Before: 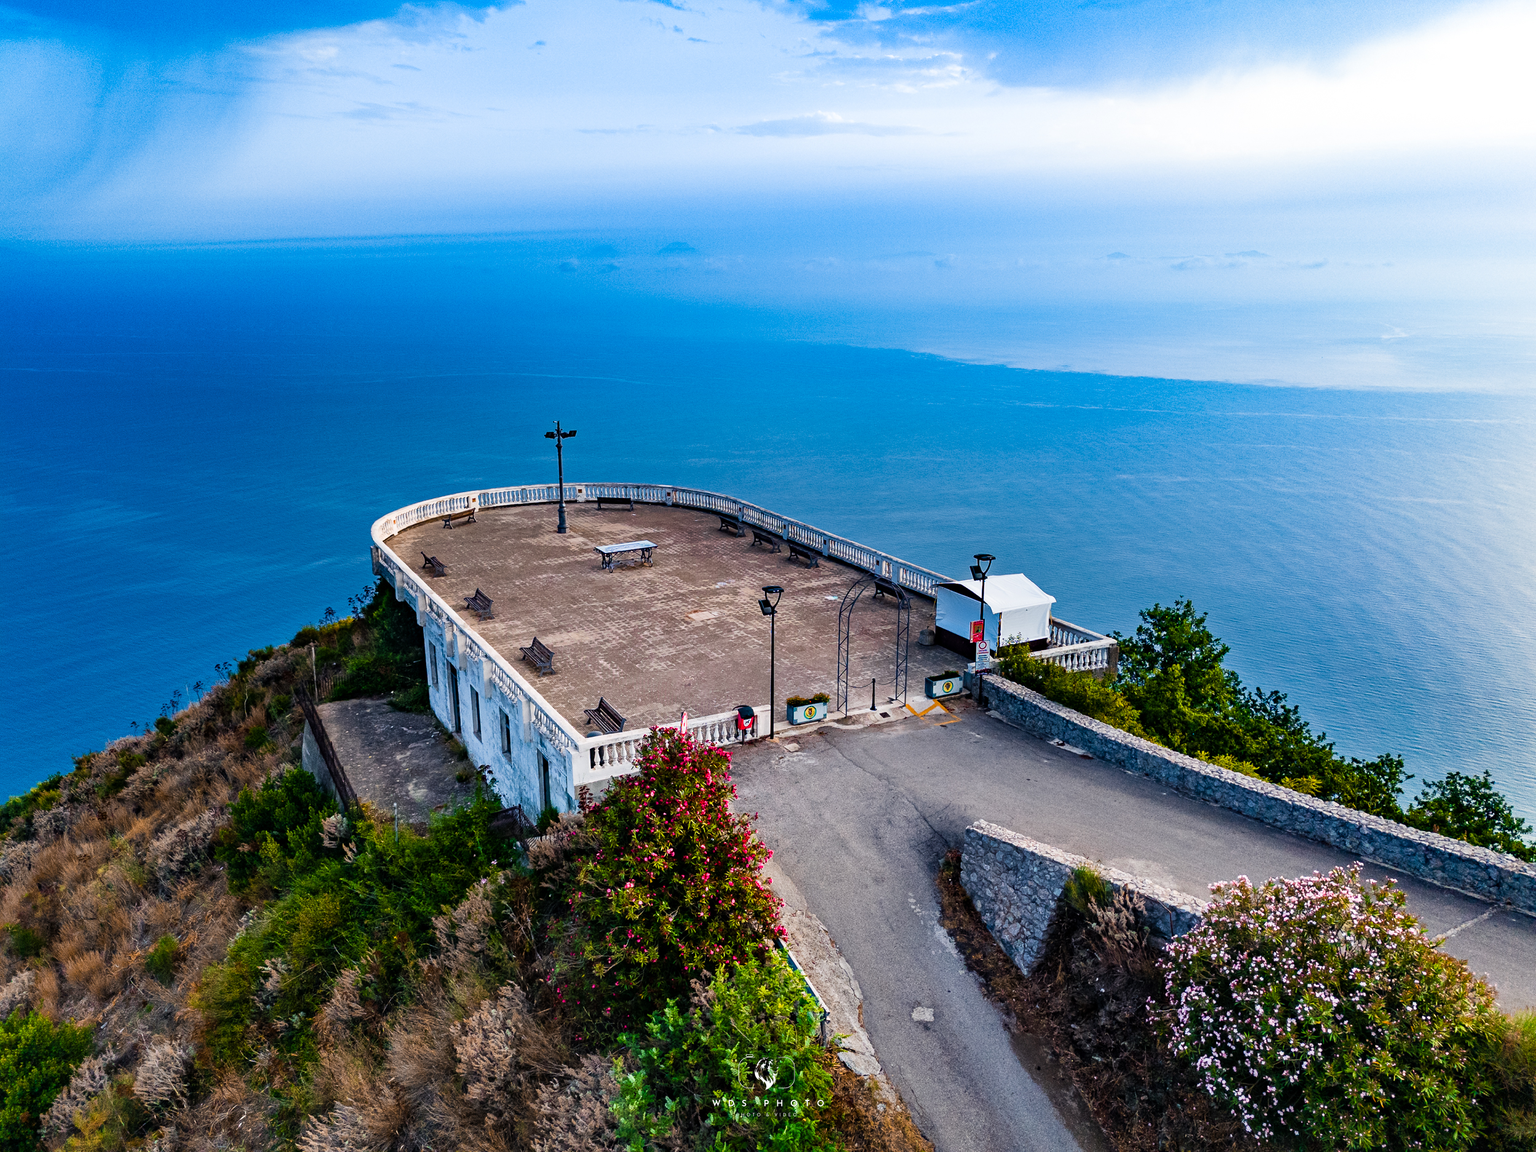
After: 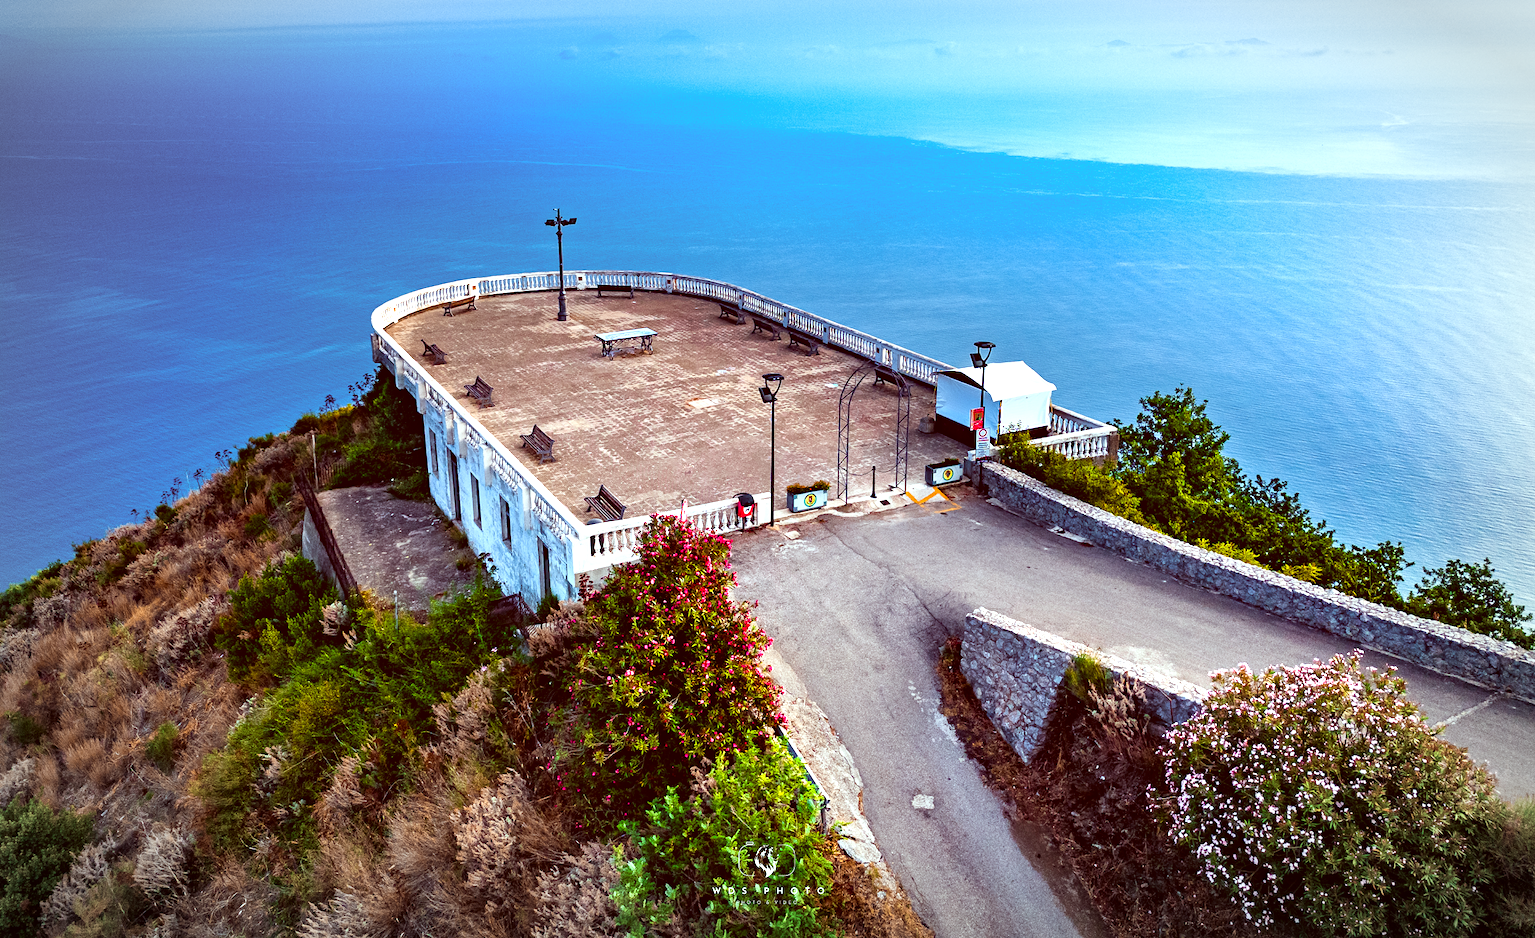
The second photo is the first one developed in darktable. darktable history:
exposure: exposure 0.781 EV, compensate highlight preservation false
vignetting: automatic ratio true
crop and rotate: top 18.507%
color correction: highlights a* -7.23, highlights b* -0.161, shadows a* 20.08, shadows b* 11.73
